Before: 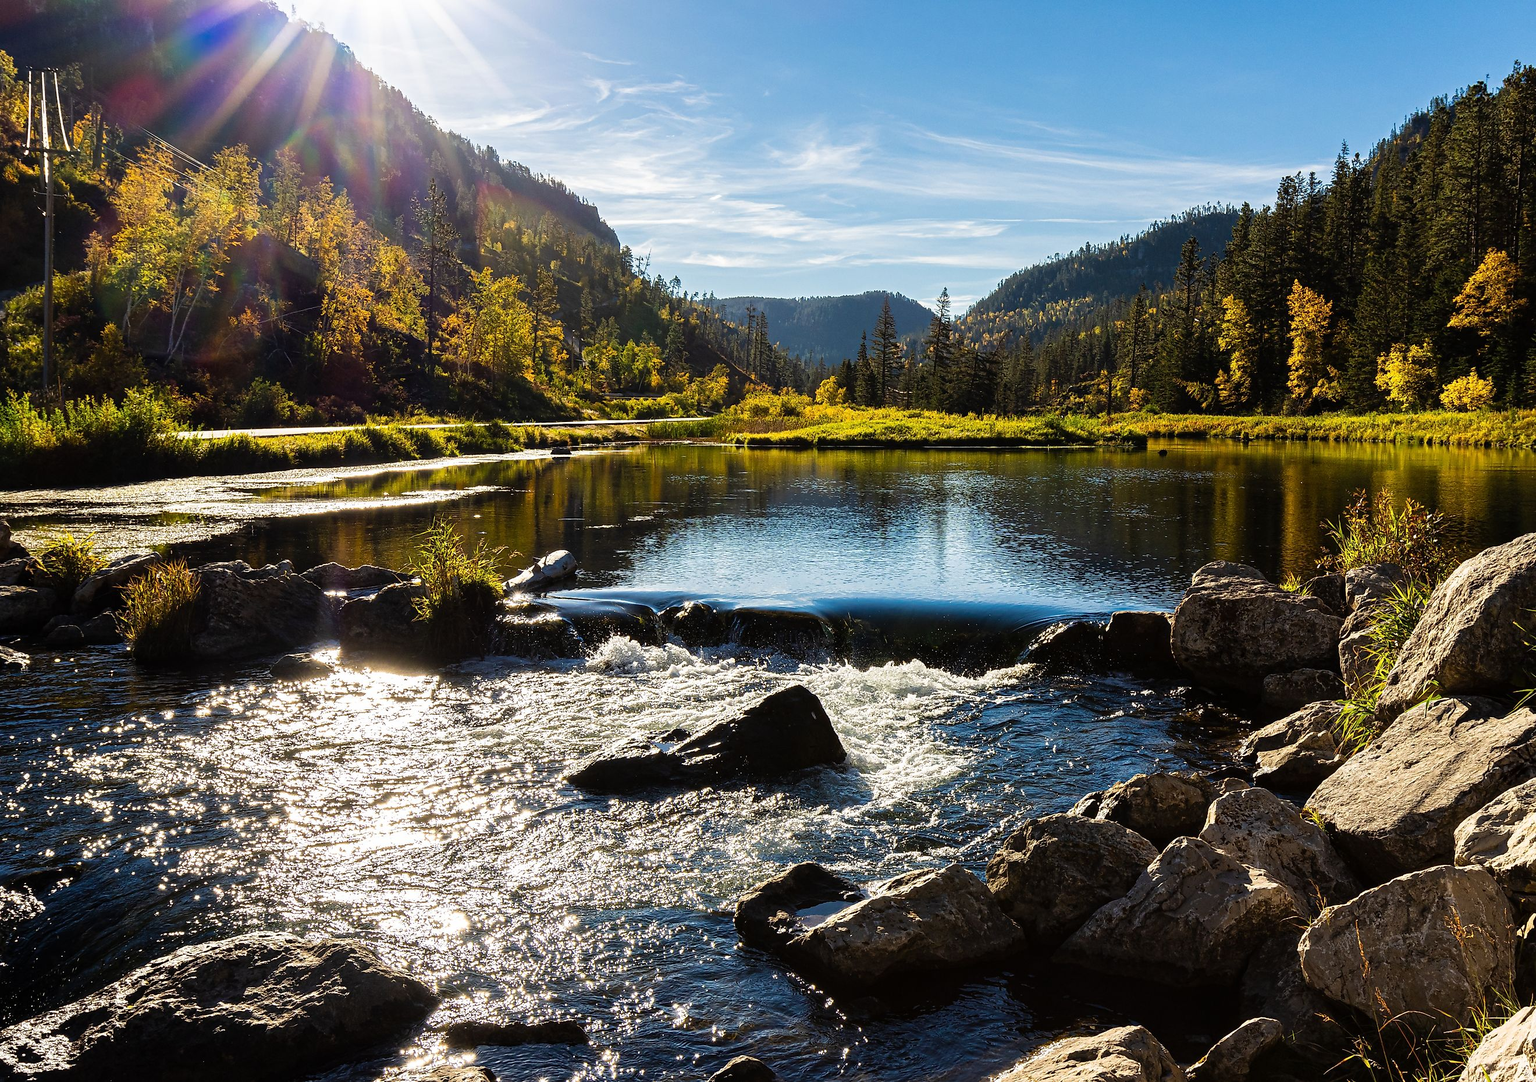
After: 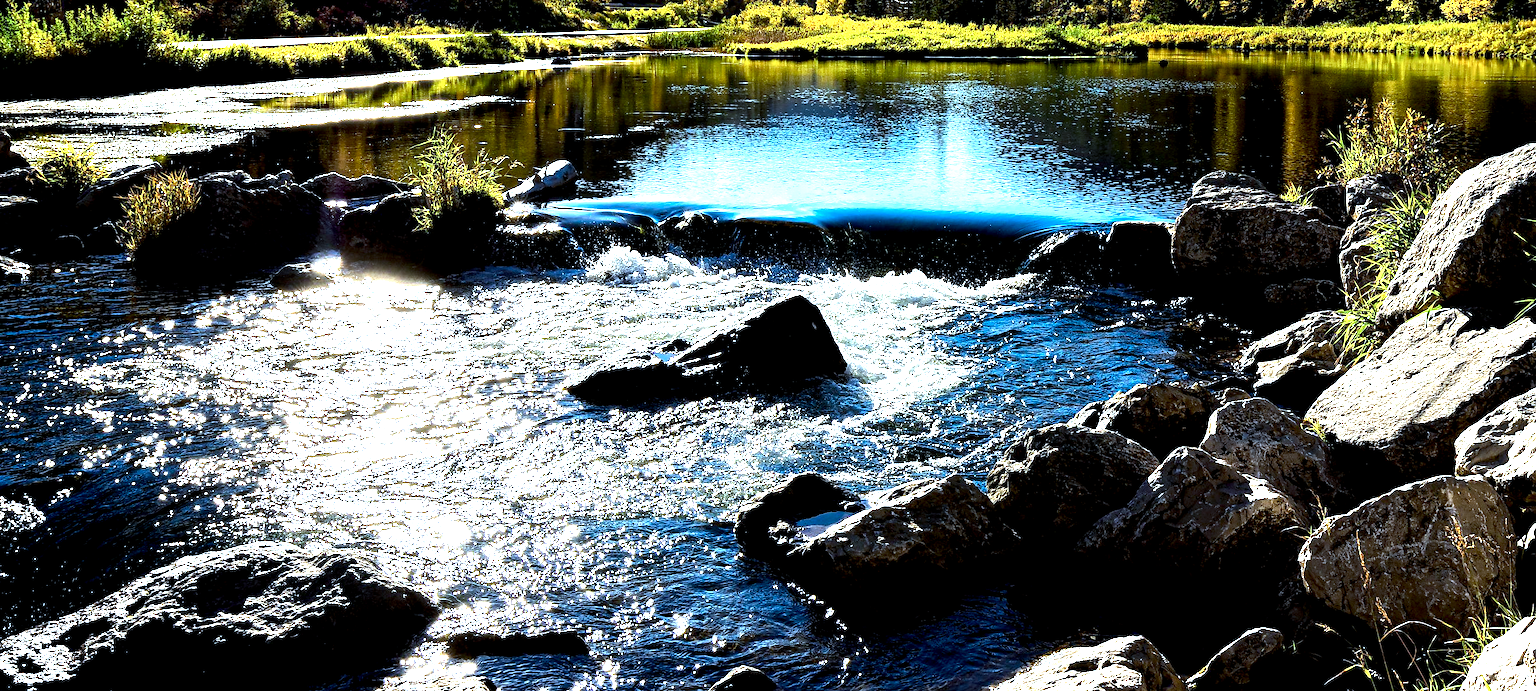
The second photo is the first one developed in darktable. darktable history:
tone equalizer: -8 EV -0.772 EV, -7 EV -0.723 EV, -6 EV -0.6 EV, -5 EV -0.39 EV, -3 EV 0.378 EV, -2 EV 0.6 EV, -1 EV 0.688 EV, +0 EV 0.745 EV, smoothing diameter 2.04%, edges refinement/feathering 22.61, mask exposure compensation -1.57 EV, filter diffusion 5
crop and rotate: top 36.064%
exposure: black level correction 0.012, exposure 0.697 EV, compensate exposure bias true, compensate highlight preservation false
color calibration: x 0.398, y 0.386, temperature 3698.22 K
